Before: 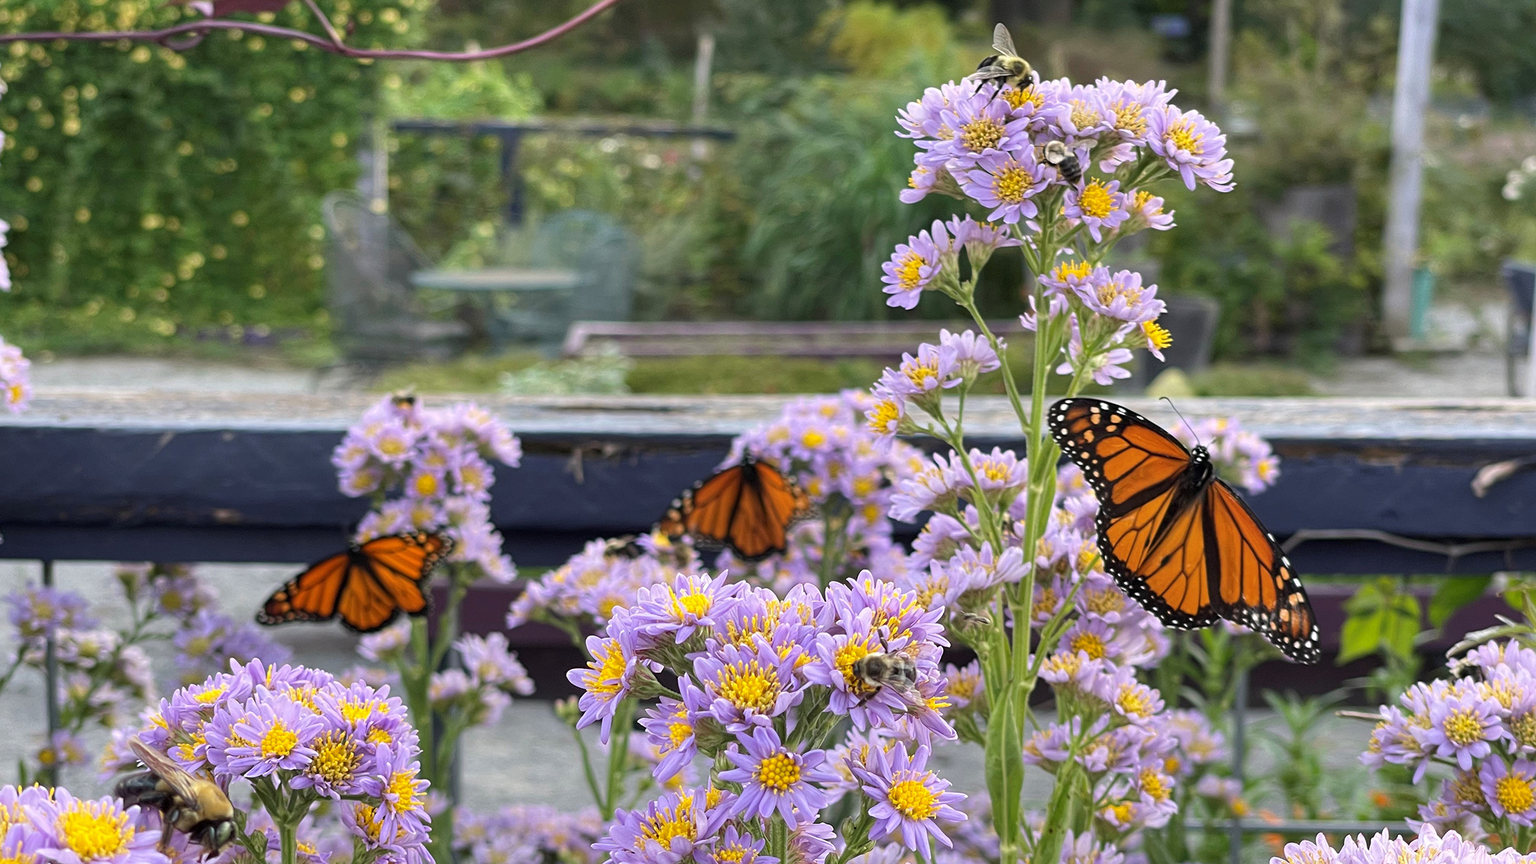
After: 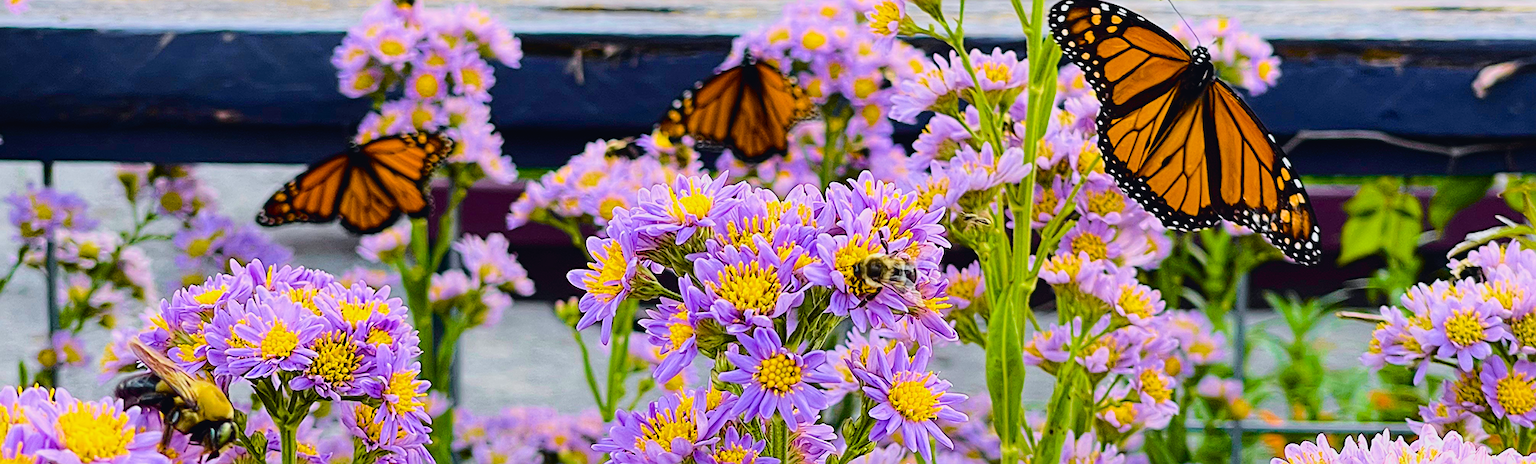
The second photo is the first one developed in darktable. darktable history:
velvia: strength 17%
tone curve: curves: ch0 [(0, 0.023) (0.104, 0.058) (0.21, 0.162) (0.469, 0.524) (0.579, 0.65) (0.725, 0.8) (0.858, 0.903) (1, 0.974)]; ch1 [(0, 0) (0.414, 0.395) (0.447, 0.447) (0.502, 0.501) (0.521, 0.512) (0.566, 0.566) (0.618, 0.61) (0.654, 0.642) (1, 1)]; ch2 [(0, 0) (0.369, 0.388) (0.437, 0.453) (0.492, 0.485) (0.524, 0.508) (0.553, 0.566) (0.583, 0.608) (1, 1)], color space Lab, independent channels, preserve colors none
color balance rgb: linear chroma grading › global chroma 25%, perceptual saturation grading › global saturation 45%, perceptual saturation grading › highlights -50%, perceptual saturation grading › shadows 30%, perceptual brilliance grading › global brilliance 18%, global vibrance 40%
filmic rgb: black relative exposure -7.65 EV, white relative exposure 4.56 EV, hardness 3.61, color science v6 (2022)
exposure: exposure -0.492 EV, compensate highlight preservation false
crop and rotate: top 46.237%
sharpen: on, module defaults
